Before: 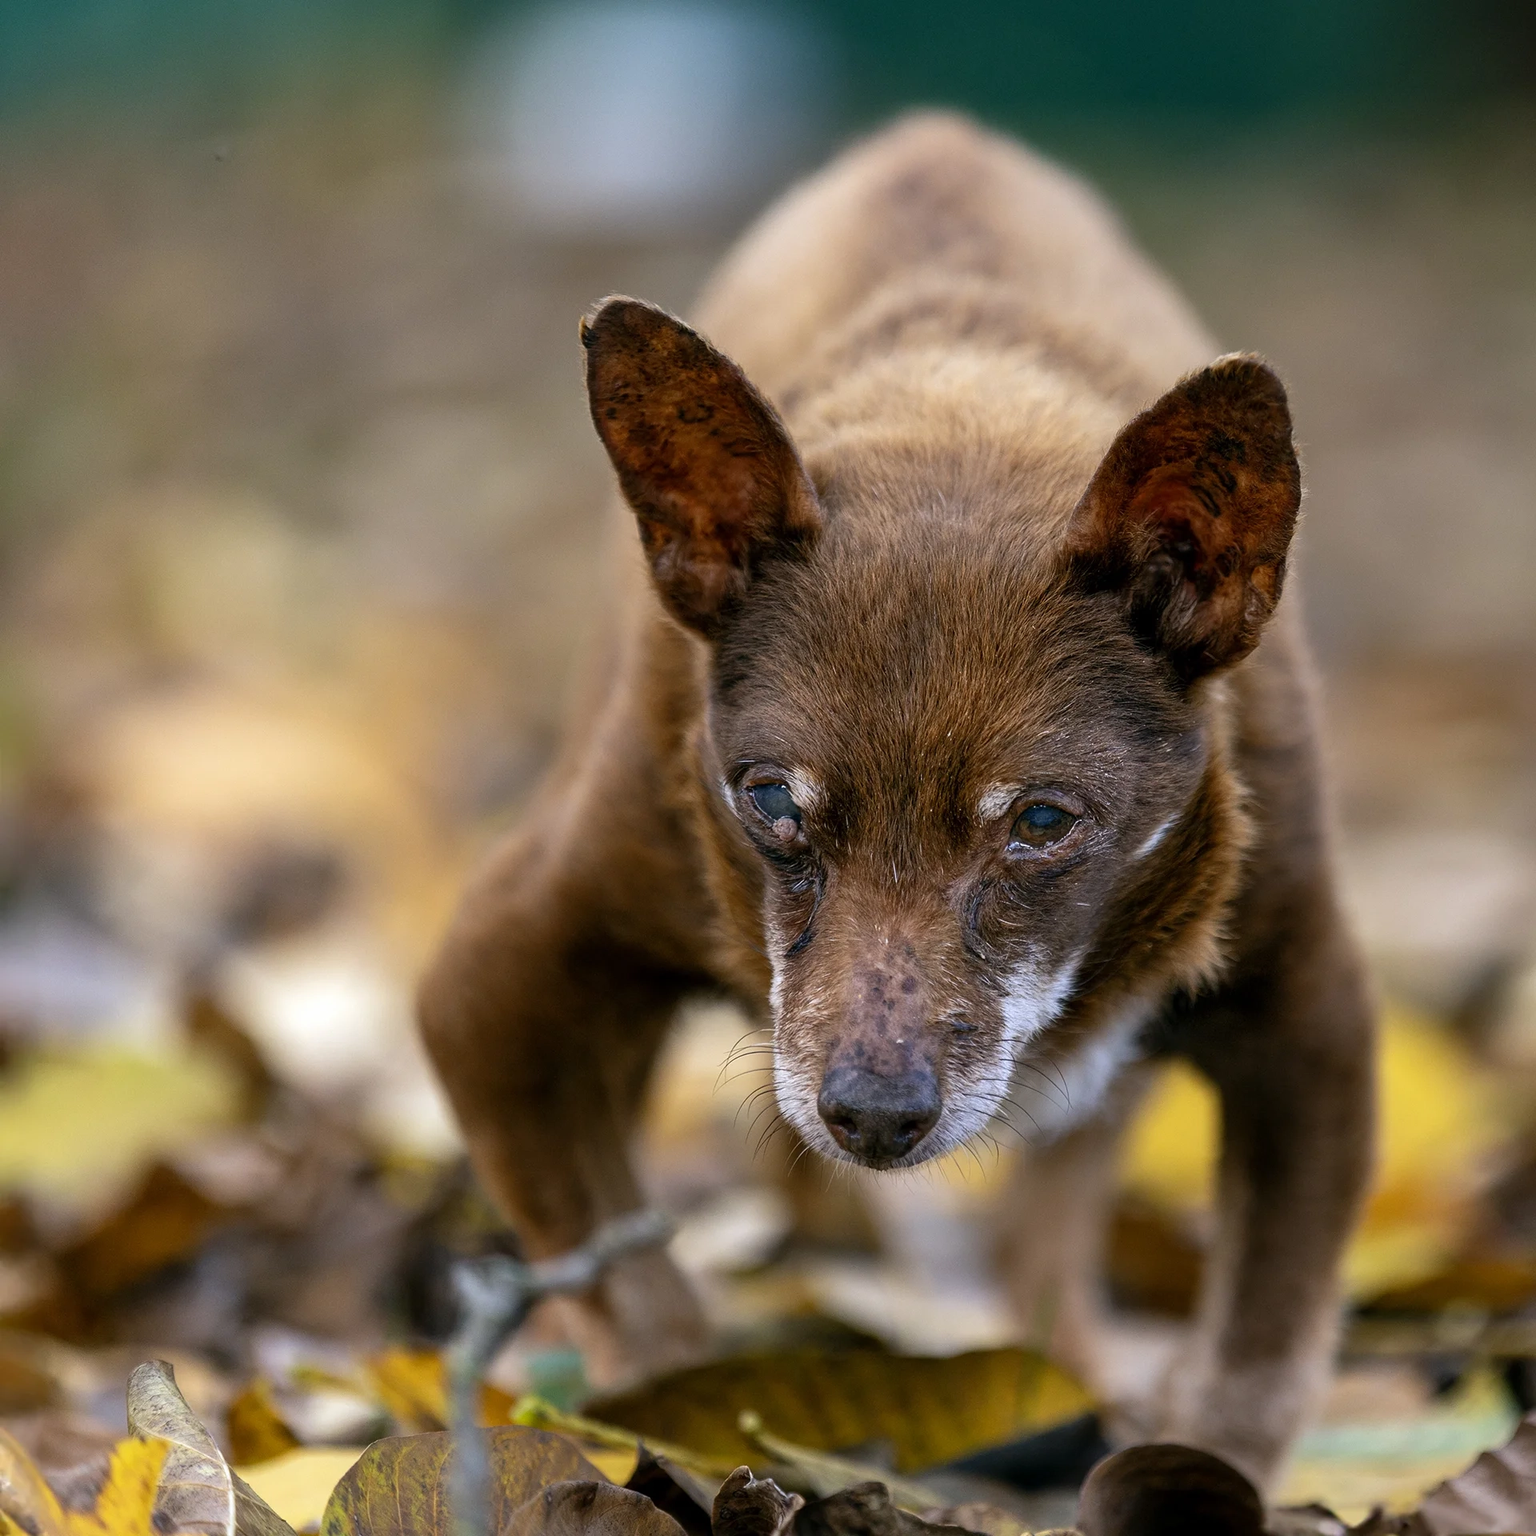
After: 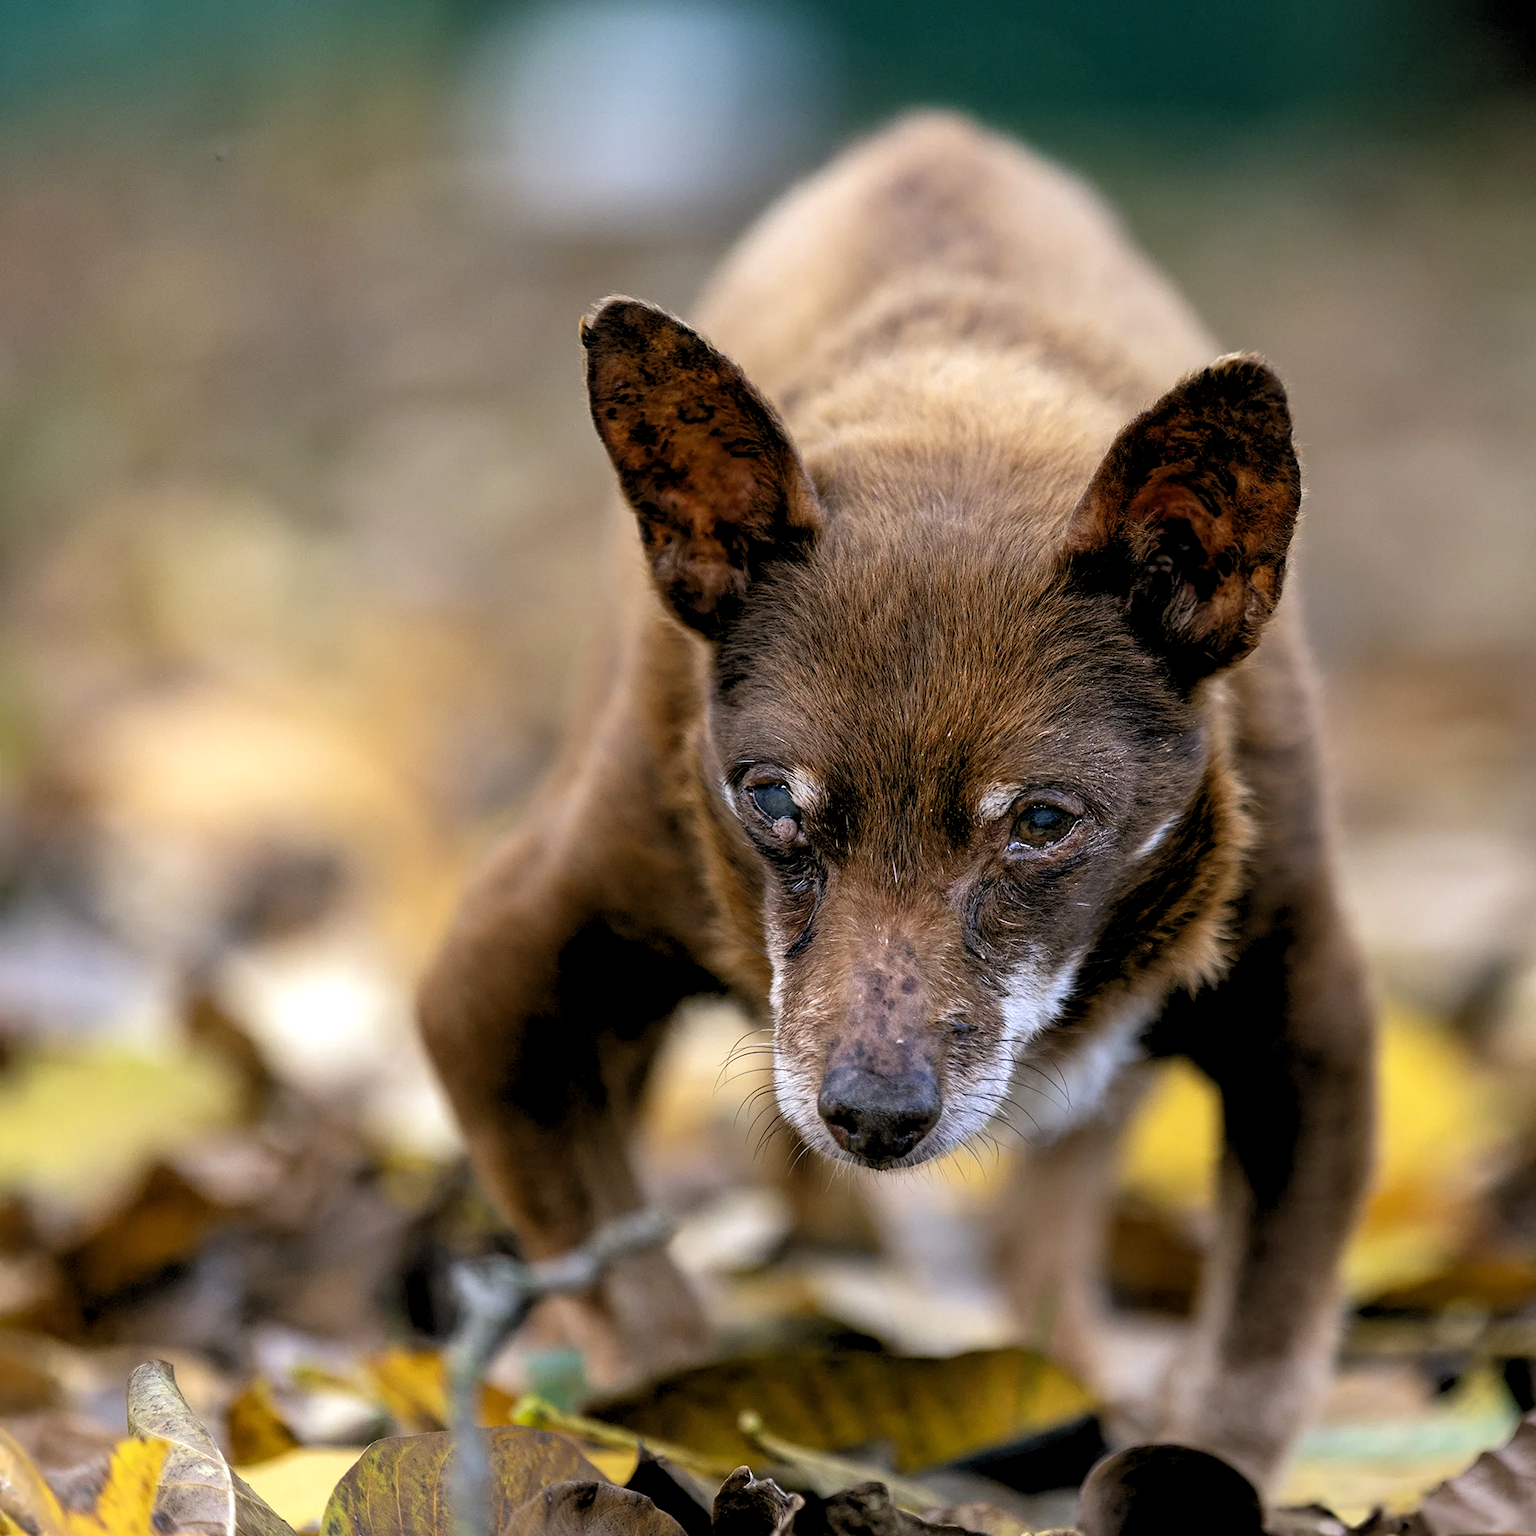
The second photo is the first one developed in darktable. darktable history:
rgb levels: levels [[0.01, 0.419, 0.839], [0, 0.5, 1], [0, 0.5, 1]]
